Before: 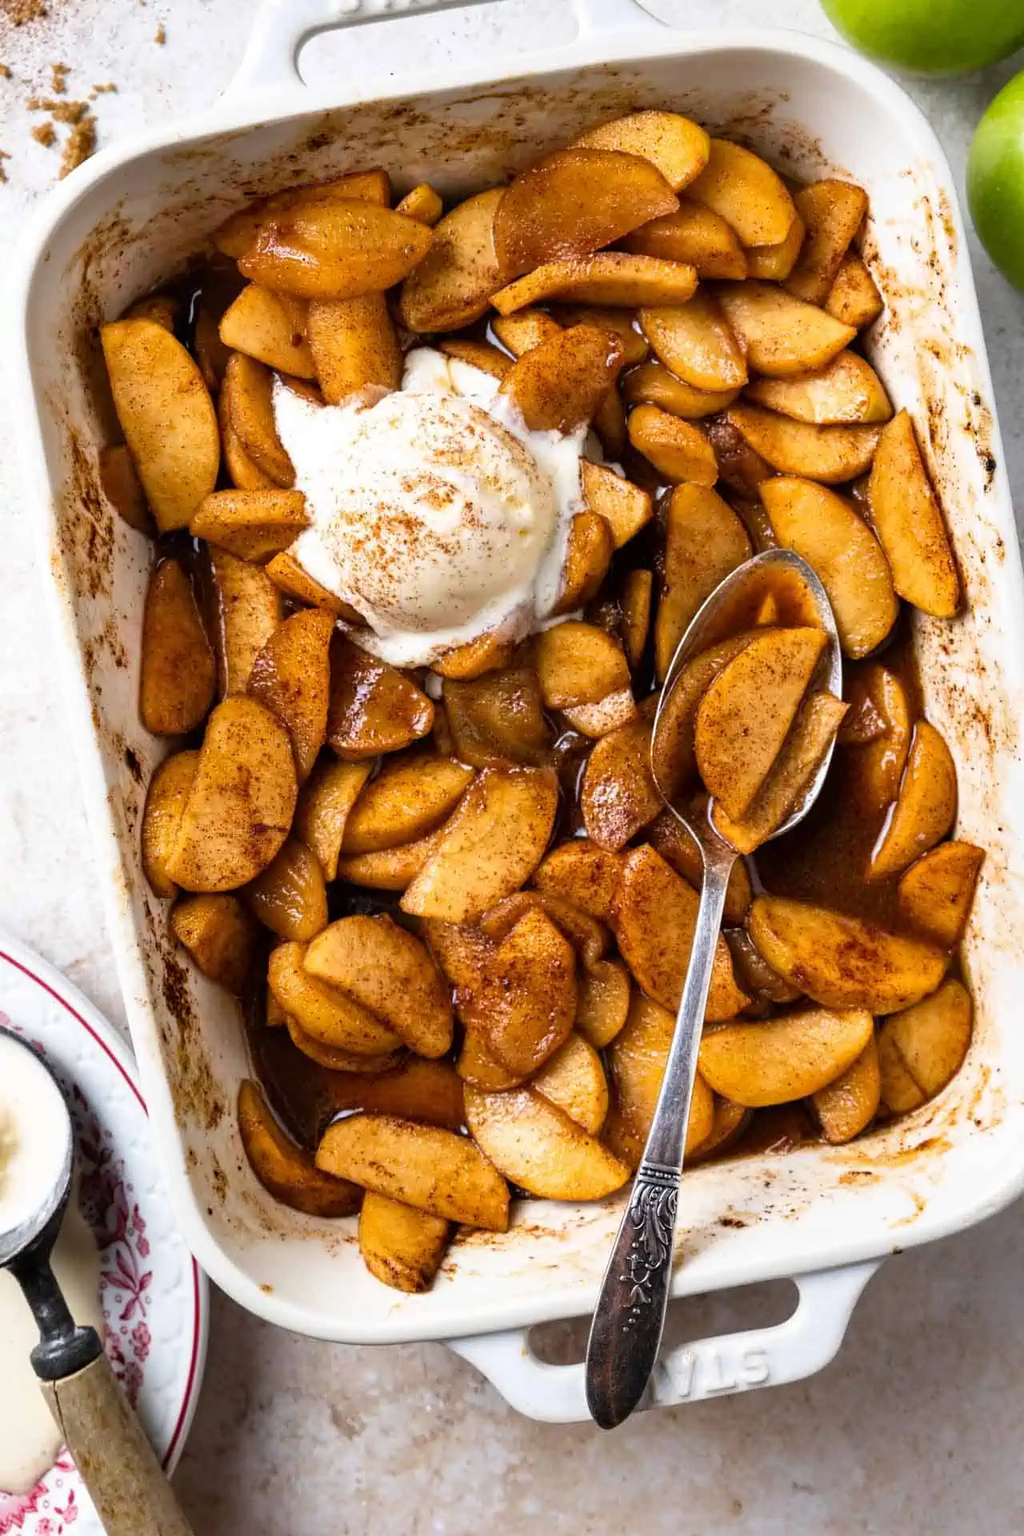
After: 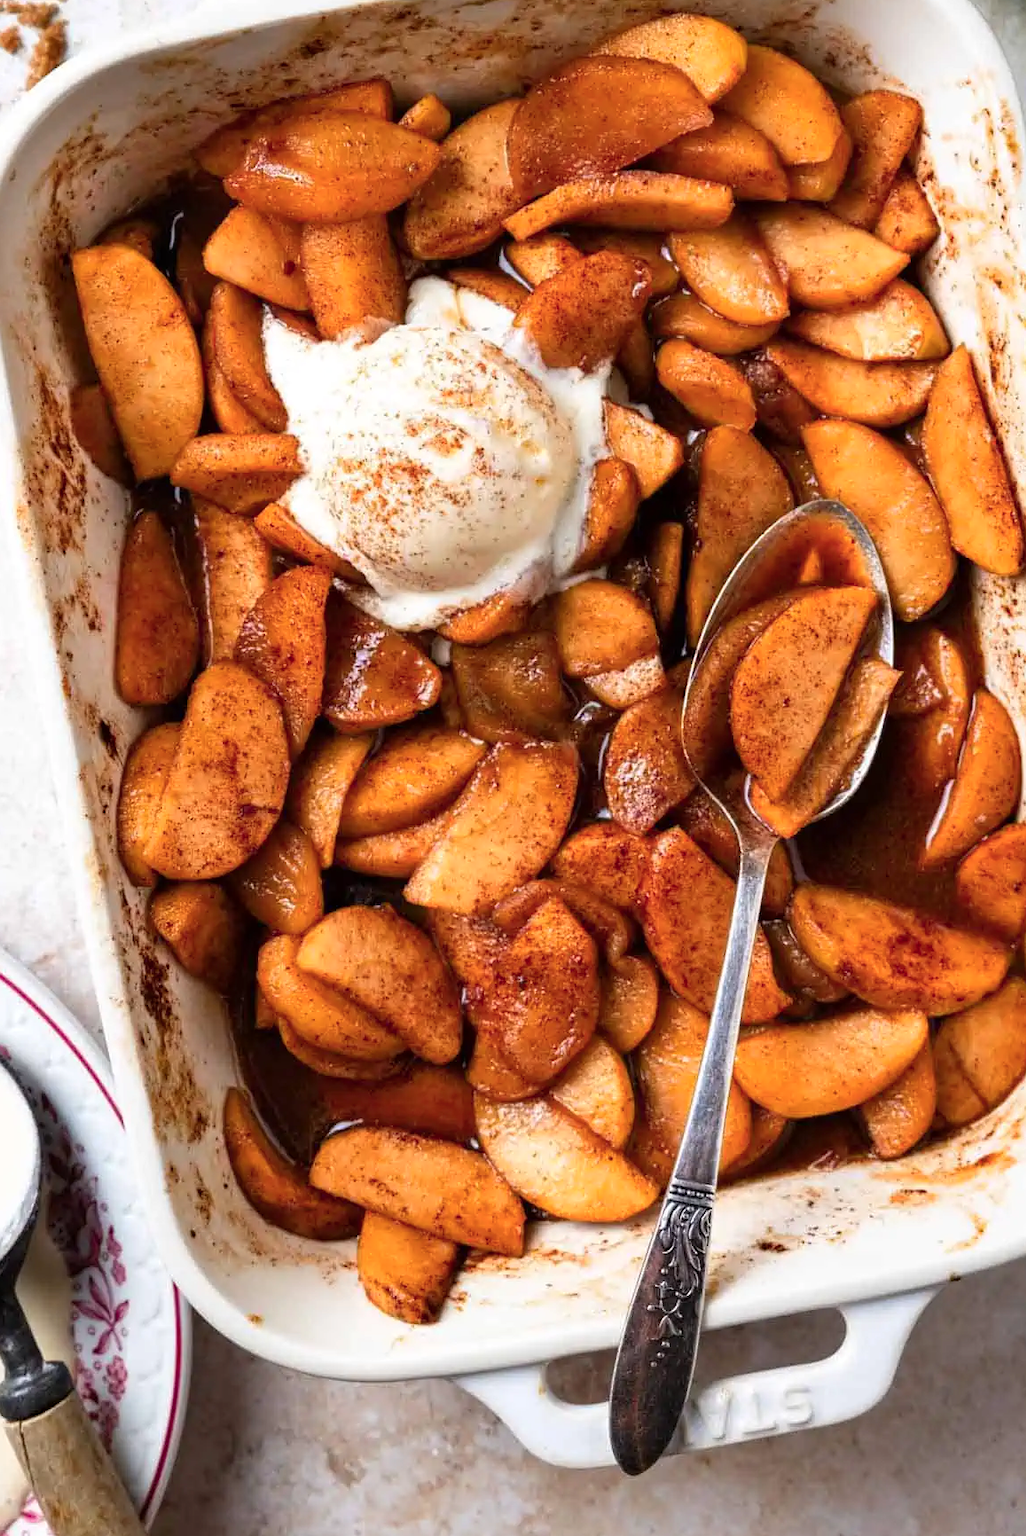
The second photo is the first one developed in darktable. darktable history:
crop: left 3.542%, top 6.432%, right 5.973%, bottom 3.329%
color zones: curves: ch1 [(0.29, 0.492) (0.373, 0.185) (0.509, 0.481)]; ch2 [(0.25, 0.462) (0.749, 0.457)]
tone equalizer: edges refinement/feathering 500, mask exposure compensation -1.57 EV, preserve details no
